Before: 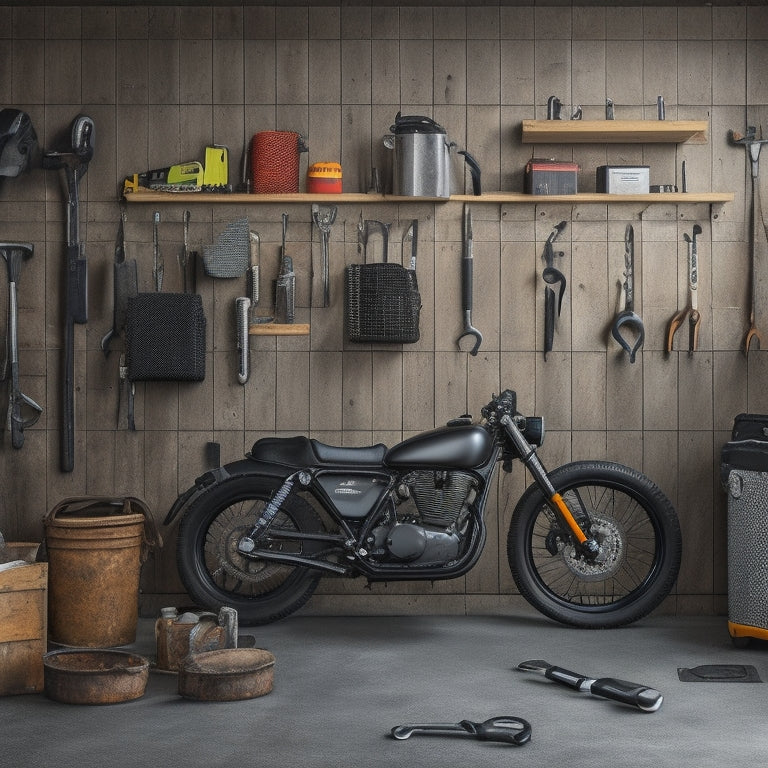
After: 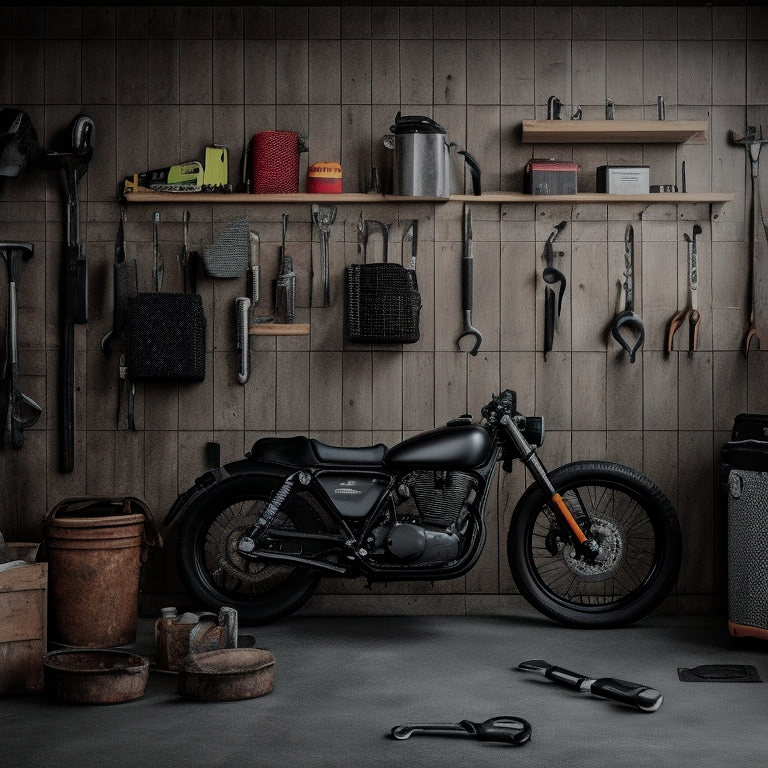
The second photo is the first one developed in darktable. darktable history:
color contrast: blue-yellow contrast 0.62
vignetting: fall-off radius 60.92%
filmic rgb: middle gray luminance 29%, black relative exposure -10.3 EV, white relative exposure 5.5 EV, threshold 6 EV, target black luminance 0%, hardness 3.95, latitude 2.04%, contrast 1.132, highlights saturation mix 5%, shadows ↔ highlights balance 15.11%, add noise in highlights 0, preserve chrominance no, color science v3 (2019), use custom middle-gray values true, iterations of high-quality reconstruction 0, contrast in highlights soft, enable highlight reconstruction true
